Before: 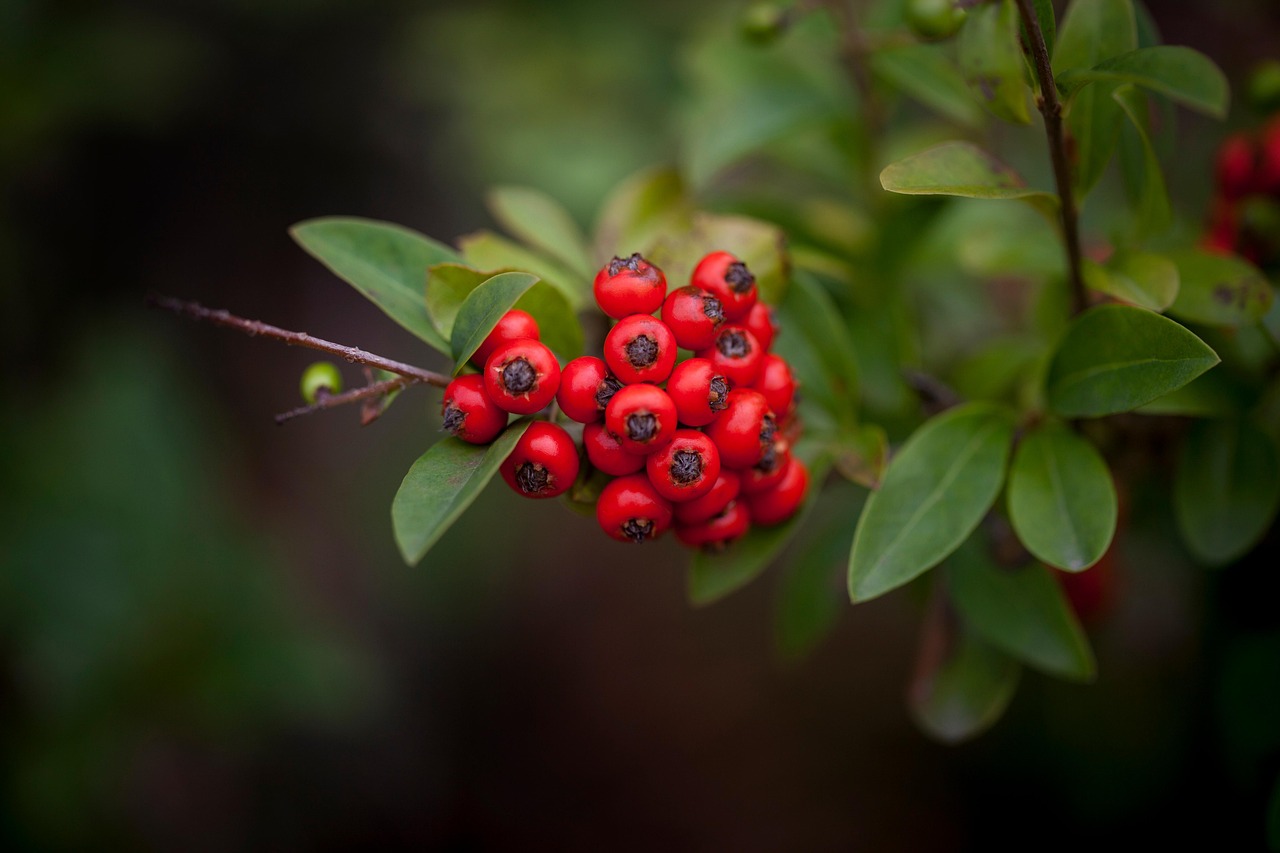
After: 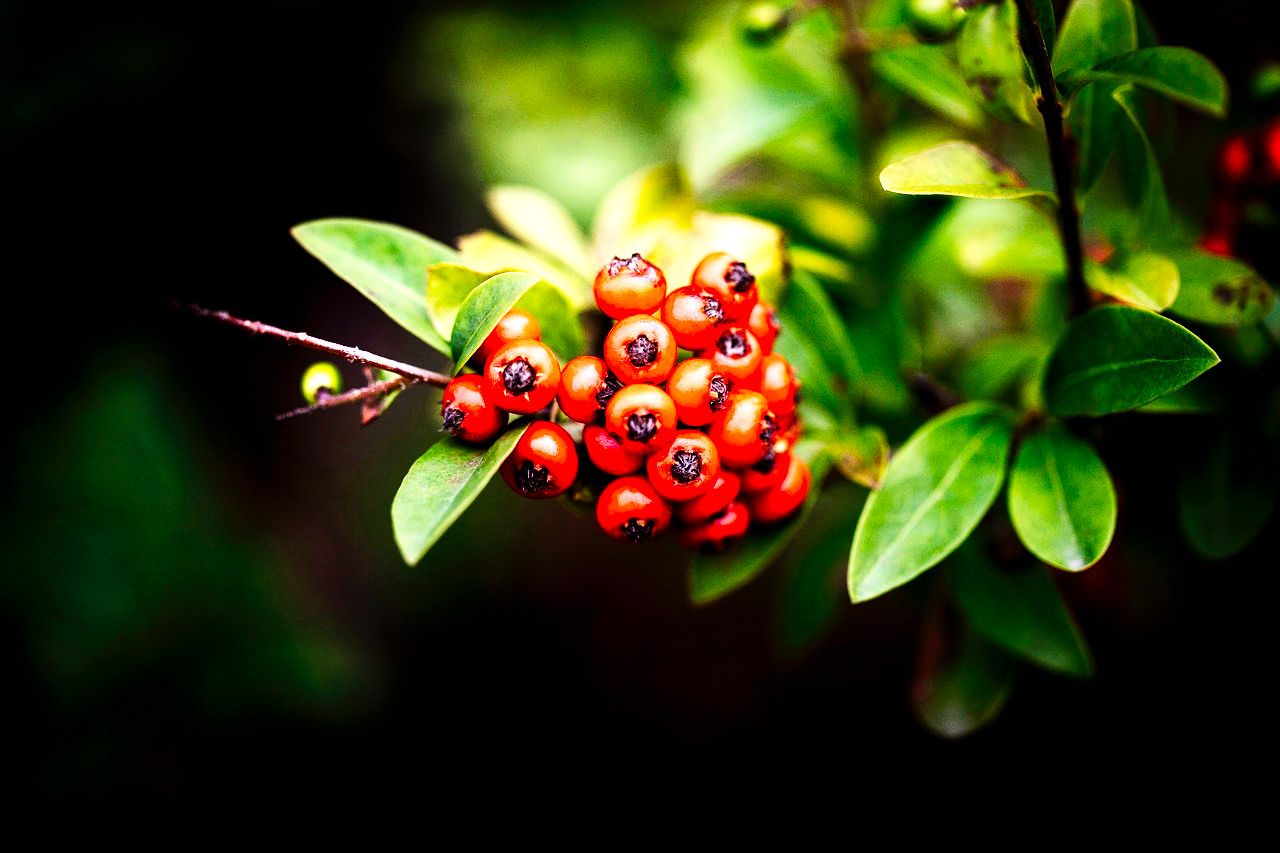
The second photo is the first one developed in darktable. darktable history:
tone curve: curves: ch0 [(0, 0) (0.003, 0.002) (0.011, 0.002) (0.025, 0.002) (0.044, 0.002) (0.069, 0.002) (0.1, 0.003) (0.136, 0.008) (0.177, 0.03) (0.224, 0.058) (0.277, 0.139) (0.335, 0.233) (0.399, 0.363) (0.468, 0.506) (0.543, 0.649) (0.623, 0.781) (0.709, 0.88) (0.801, 0.956) (0.898, 0.994) (1, 1)], preserve colors none
tone equalizer: -8 EV -0.75 EV, -7 EV -0.7 EV, -6 EV -0.6 EV, -5 EV -0.4 EV, -3 EV 0.4 EV, -2 EV 0.6 EV, -1 EV 0.7 EV, +0 EV 0.75 EV, edges refinement/feathering 500, mask exposure compensation -1.57 EV, preserve details no
exposure: black level correction 0, exposure 0.9 EV, compensate exposure bias true, compensate highlight preservation false
